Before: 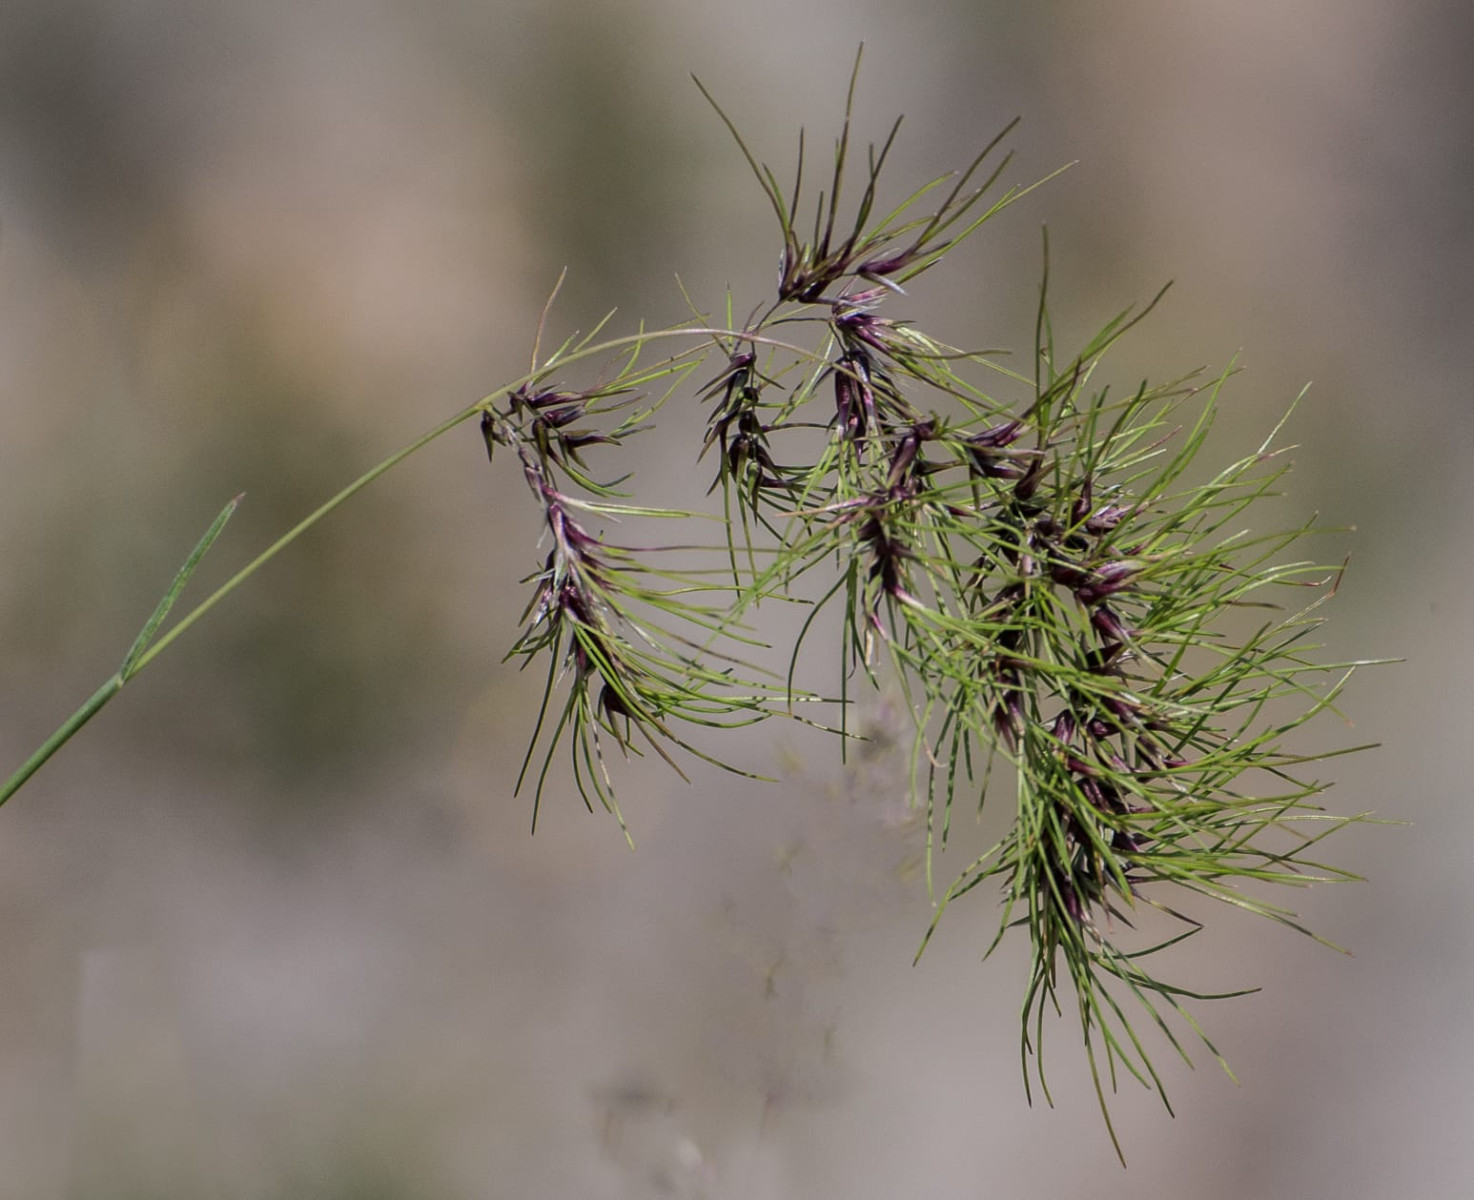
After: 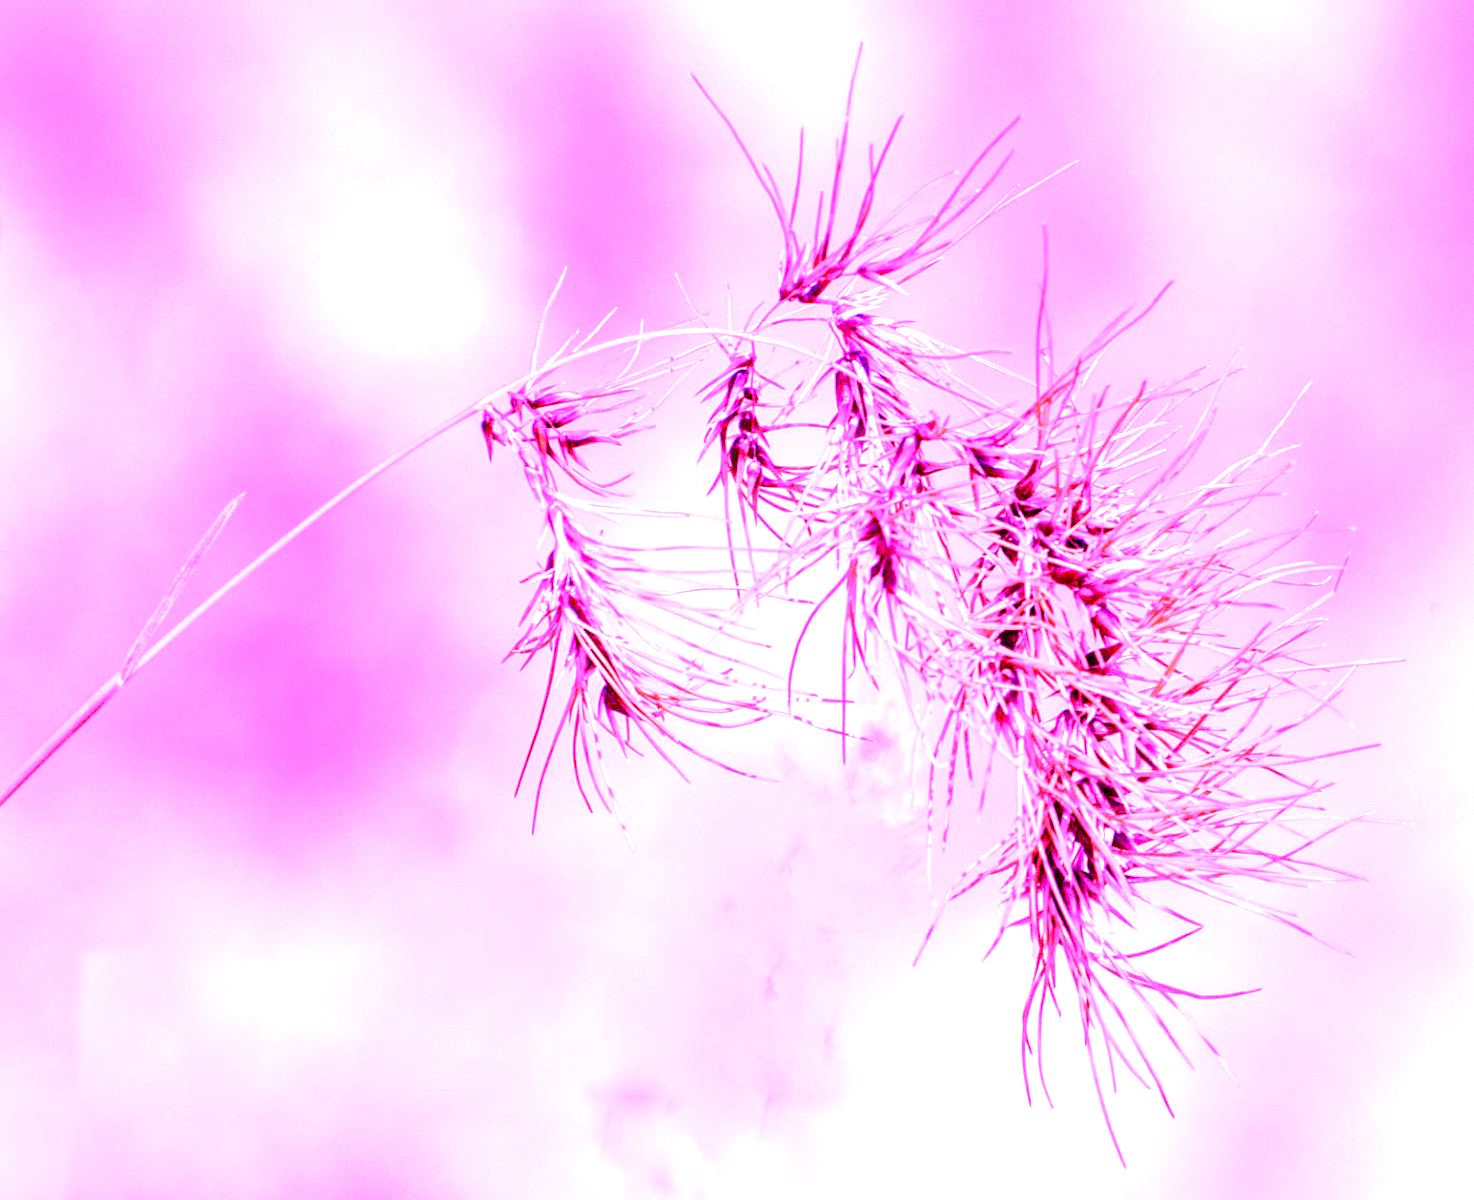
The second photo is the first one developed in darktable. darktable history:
white balance: red 8, blue 8
color balance rgb: perceptual saturation grading › global saturation 20%, perceptual saturation grading › highlights -25%, perceptual saturation grading › shadows 25%
